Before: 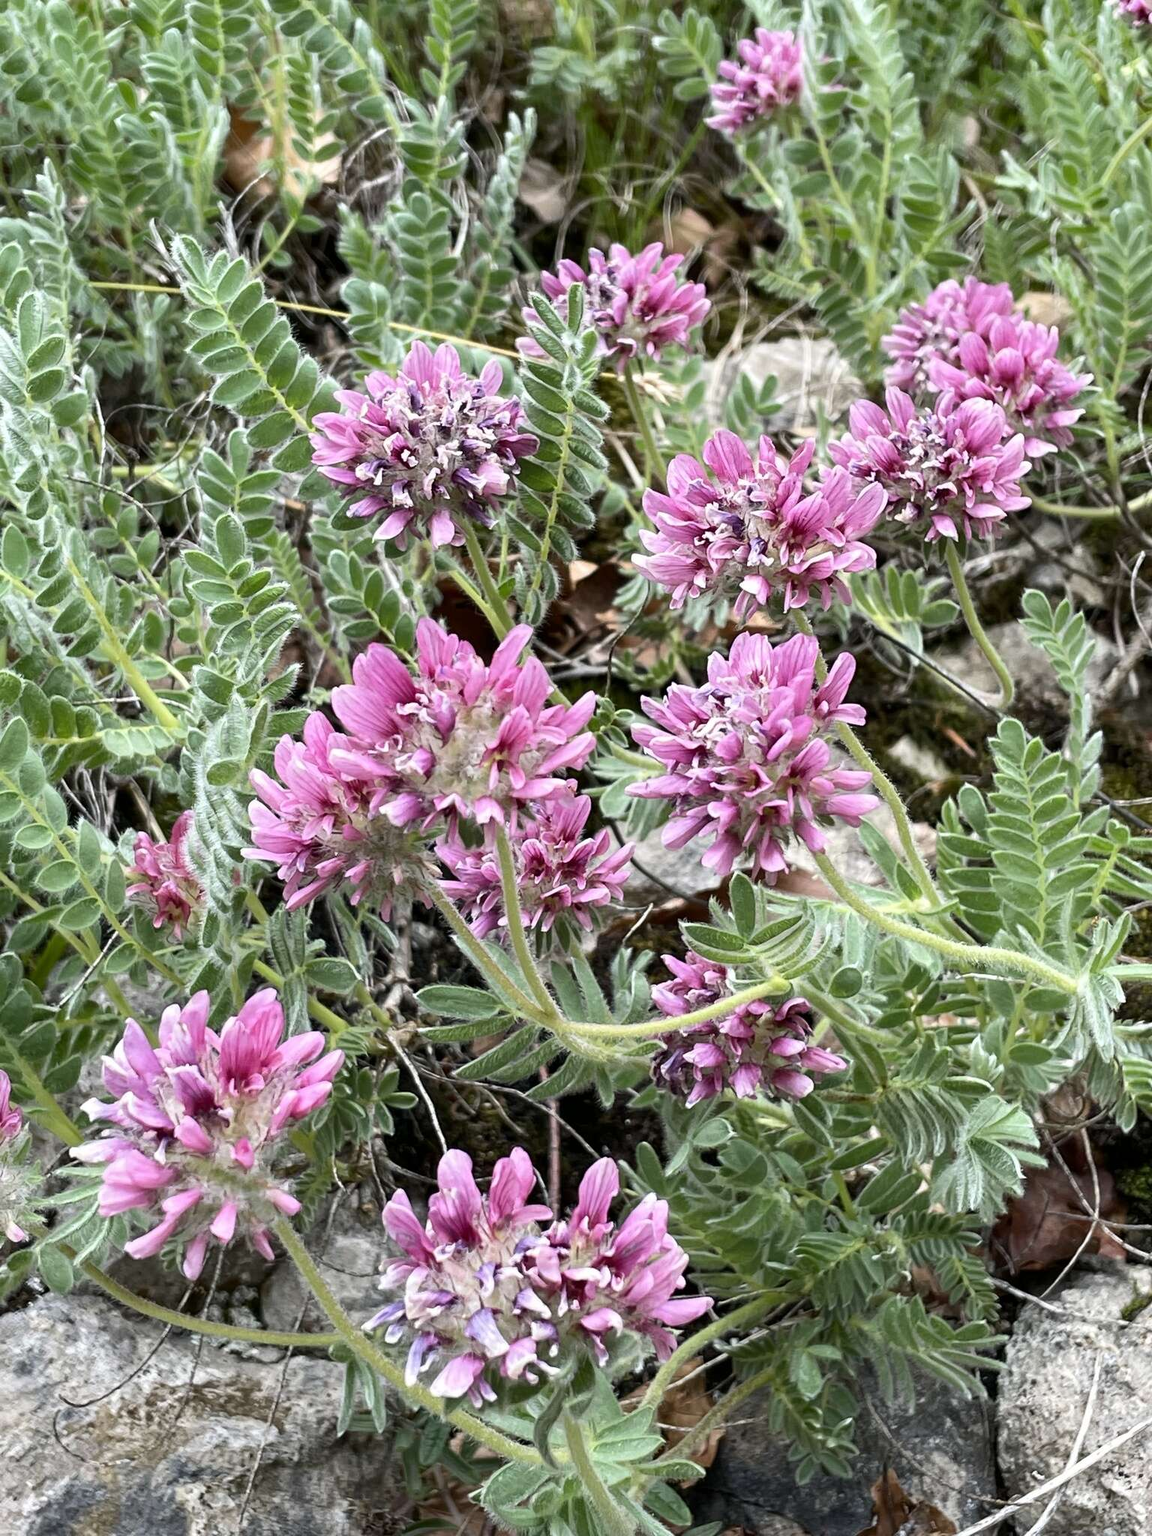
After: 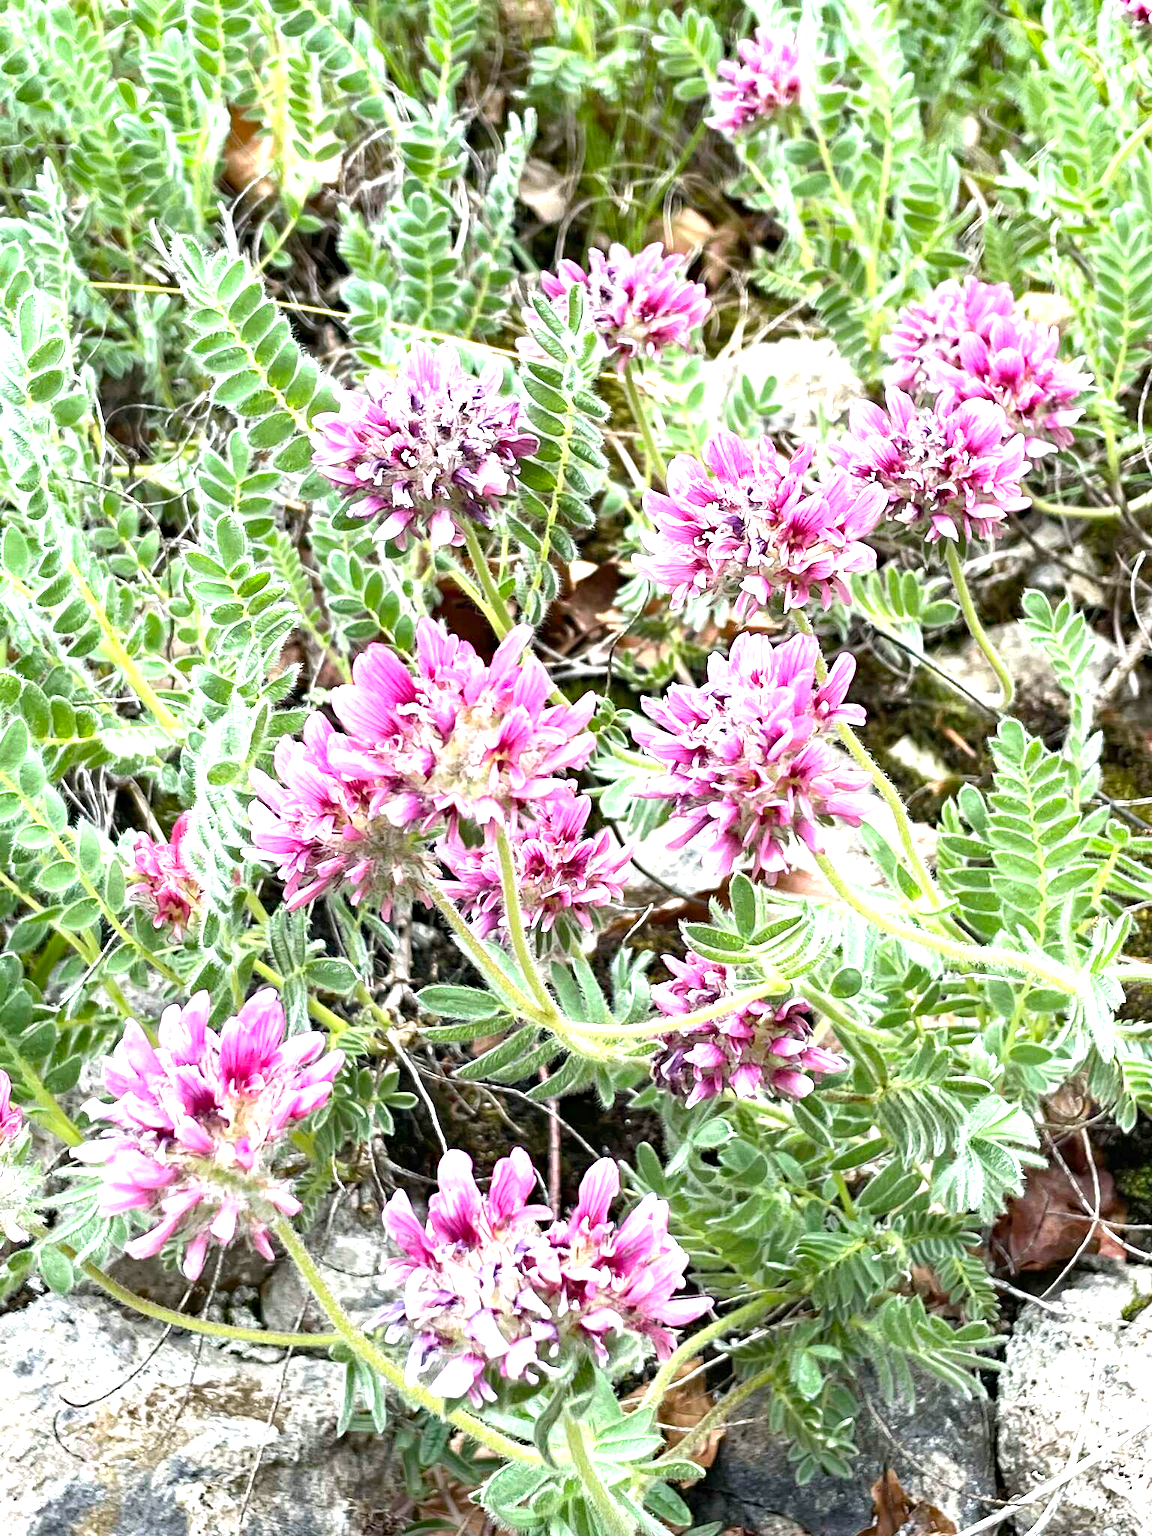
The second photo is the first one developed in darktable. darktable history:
exposure: black level correction 0, exposure 1.35 EV, compensate exposure bias true, compensate highlight preservation false
haze removal: compatibility mode true, adaptive false
